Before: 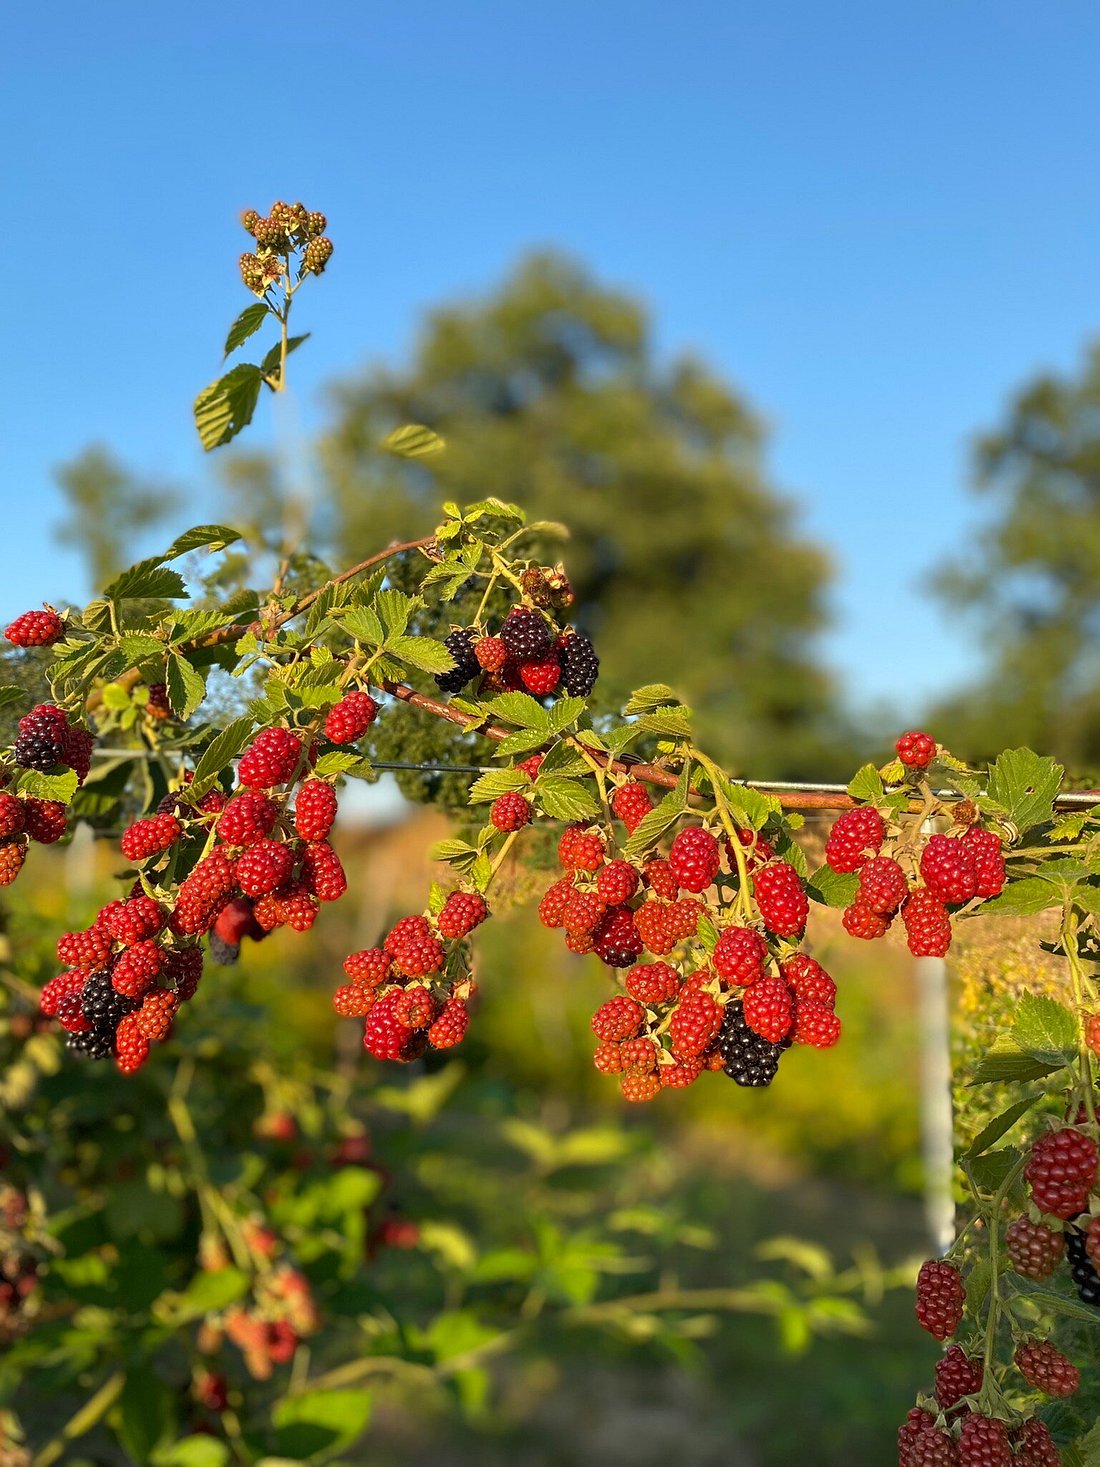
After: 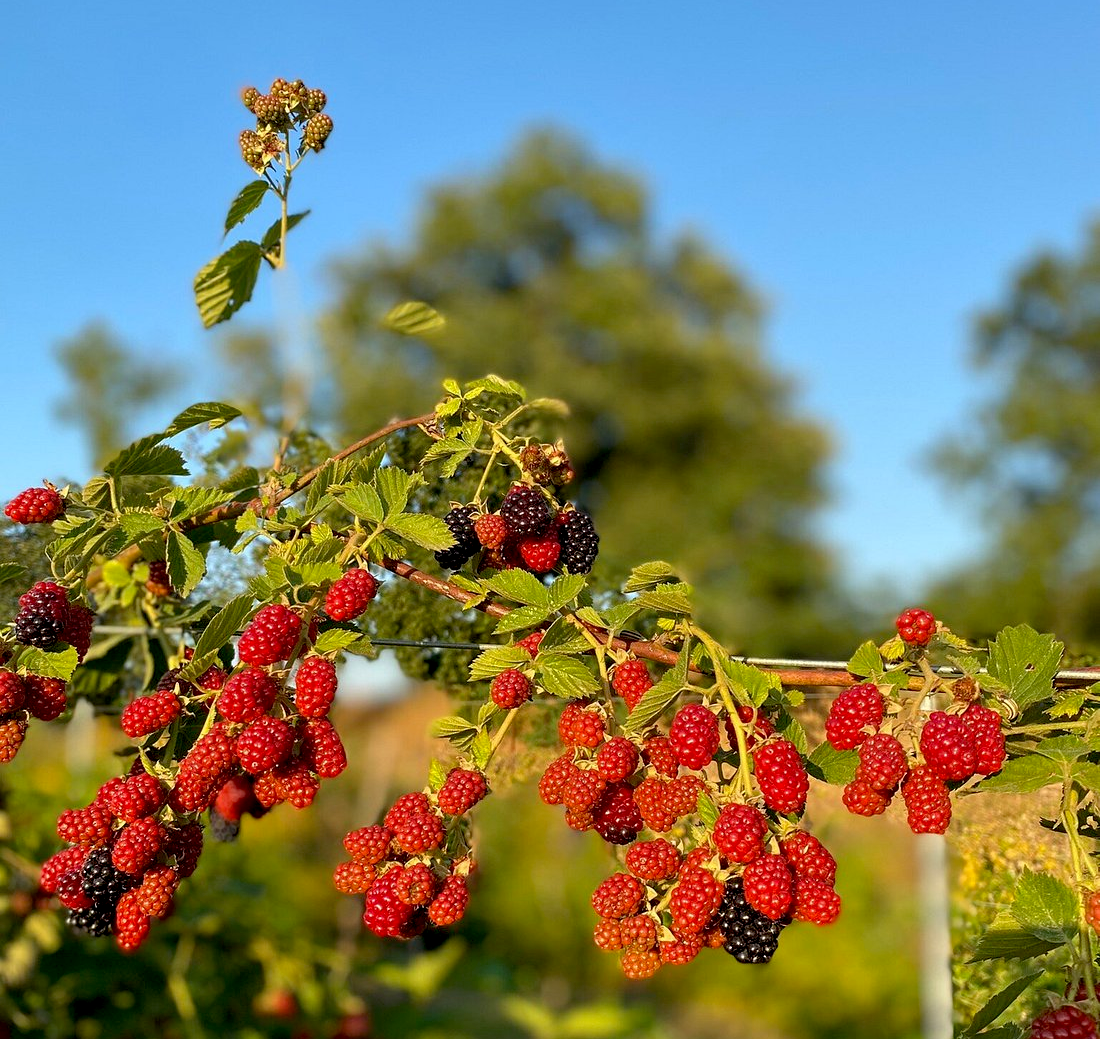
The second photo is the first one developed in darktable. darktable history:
exposure: black level correction 0.009, exposure 0.015 EV, compensate exposure bias true, compensate highlight preservation false
crop and rotate: top 8.389%, bottom 20.727%
